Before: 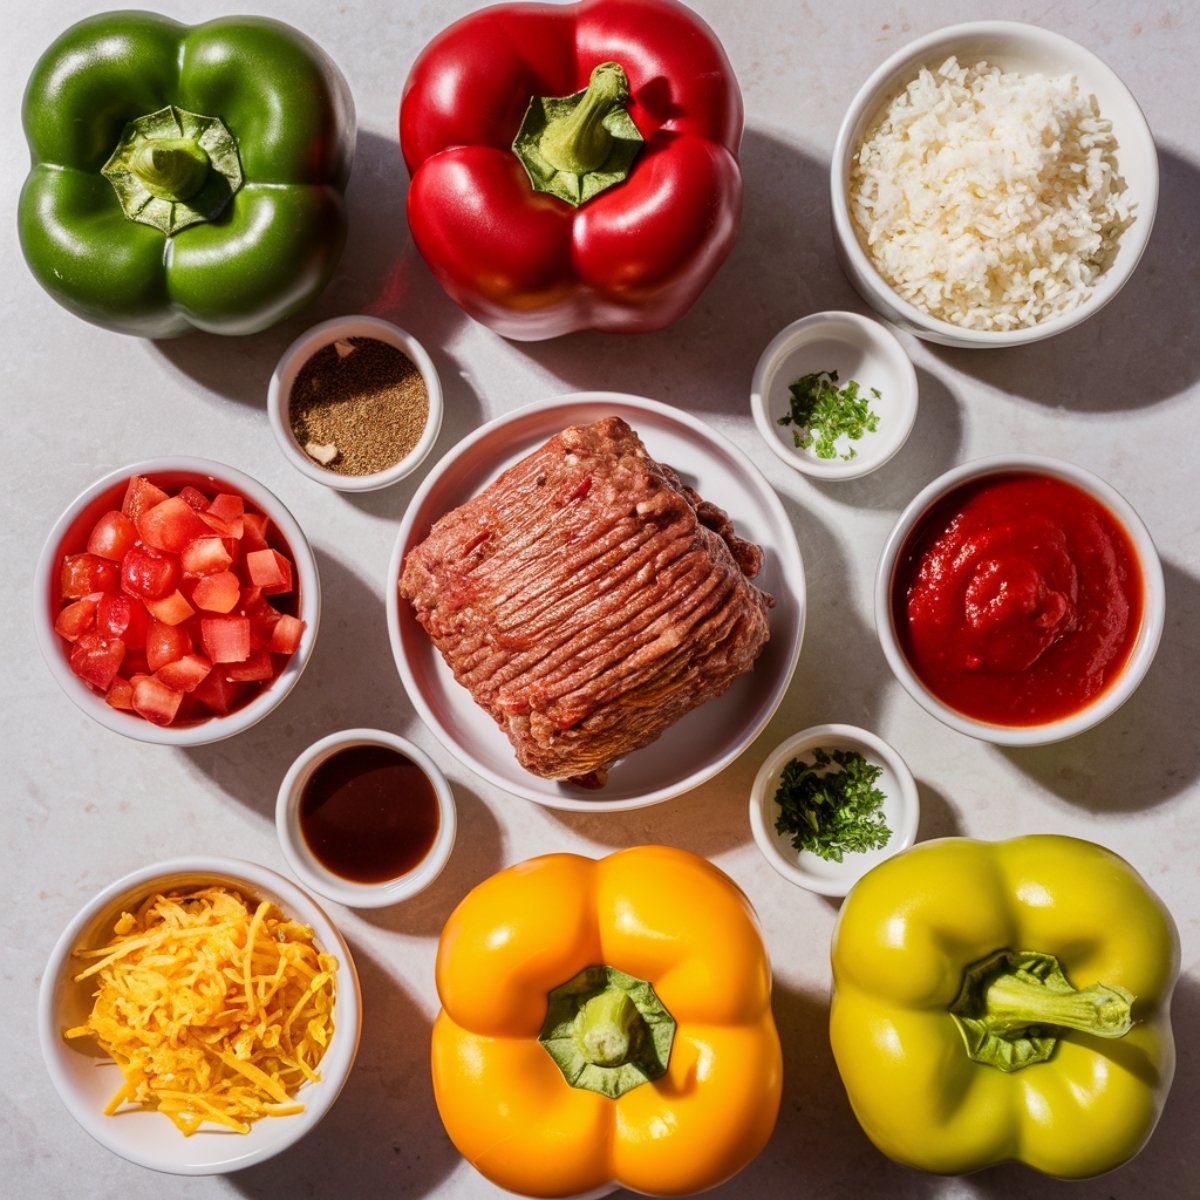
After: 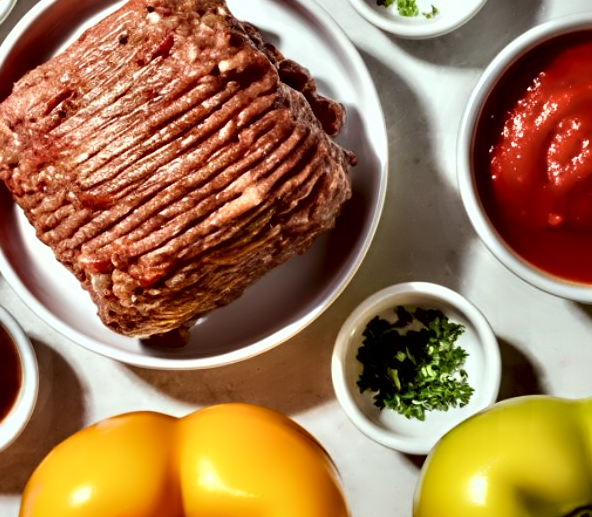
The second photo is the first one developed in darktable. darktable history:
color correction: highlights a* -6.43, highlights b* 0.453
crop: left 34.913%, top 36.892%, right 15.078%, bottom 19.986%
contrast equalizer: y [[0.783, 0.666, 0.575, 0.77, 0.556, 0.501], [0.5 ×6], [0.5 ×6], [0, 0.02, 0.272, 0.399, 0.062, 0], [0 ×6]]
shadows and highlights: shadows 3.16, highlights -17.16, highlights color adjustment 46.4%, soften with gaussian
